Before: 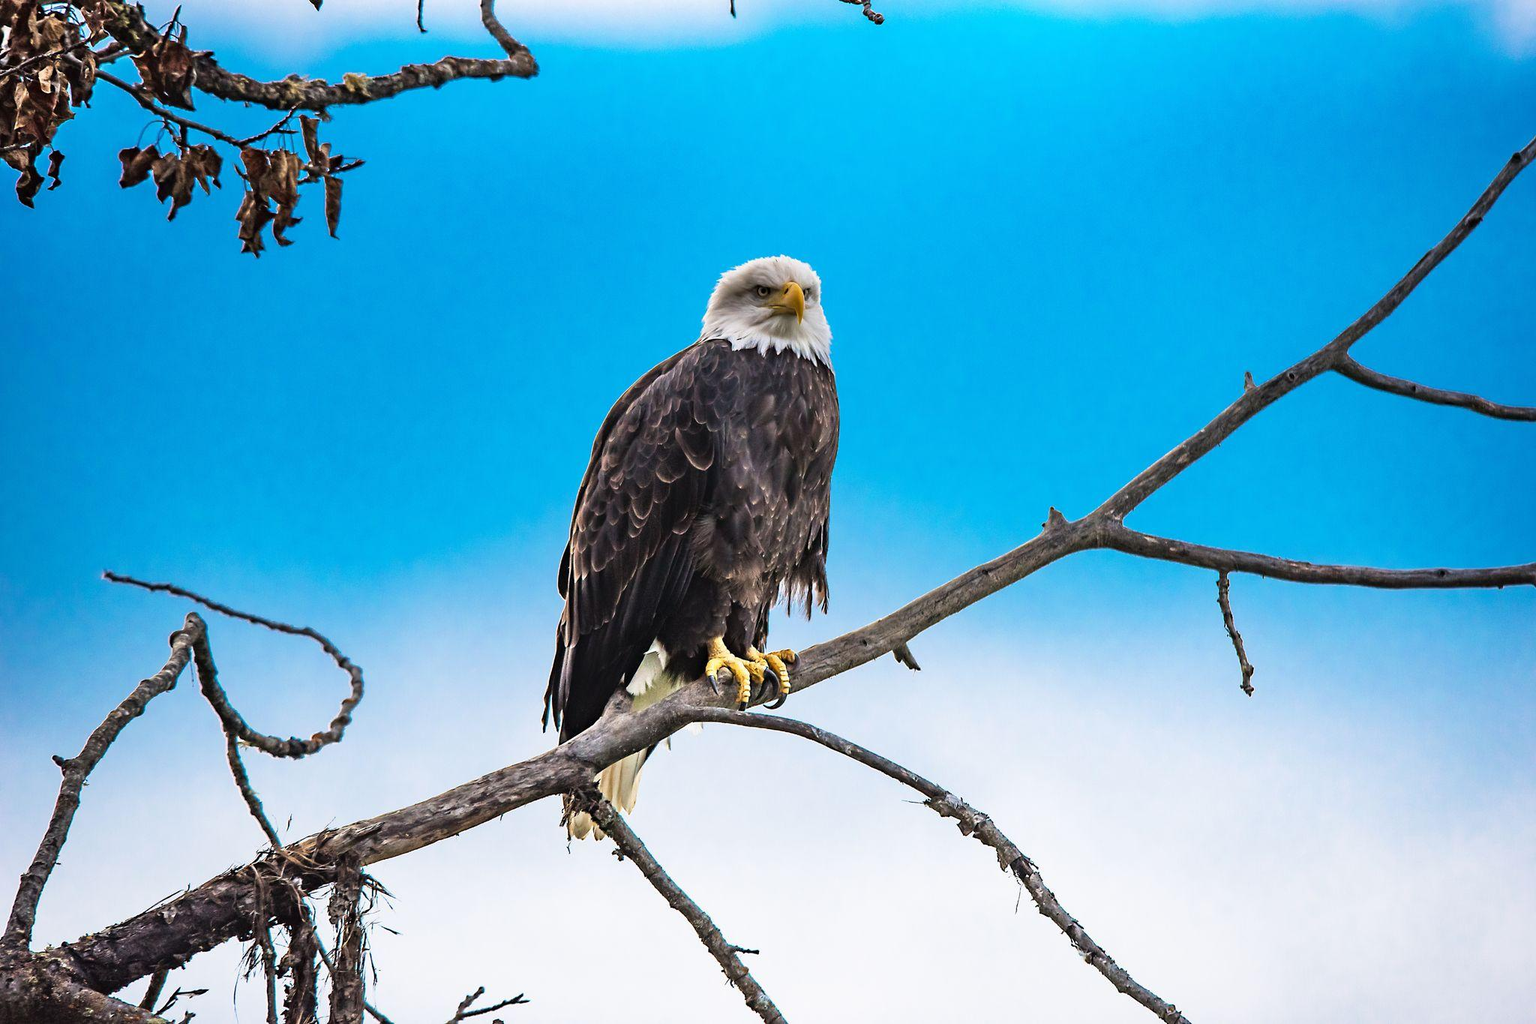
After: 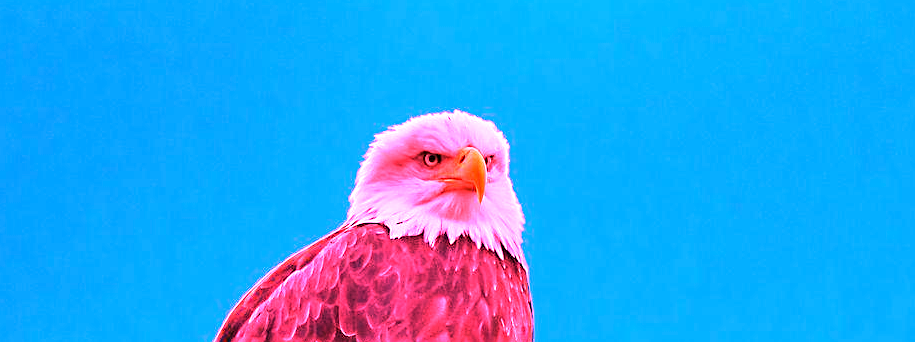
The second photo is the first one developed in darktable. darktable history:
white balance: red 4.26, blue 1.802
sharpen: amount 0.2
crop: left 28.64%, top 16.832%, right 26.637%, bottom 58.055%
